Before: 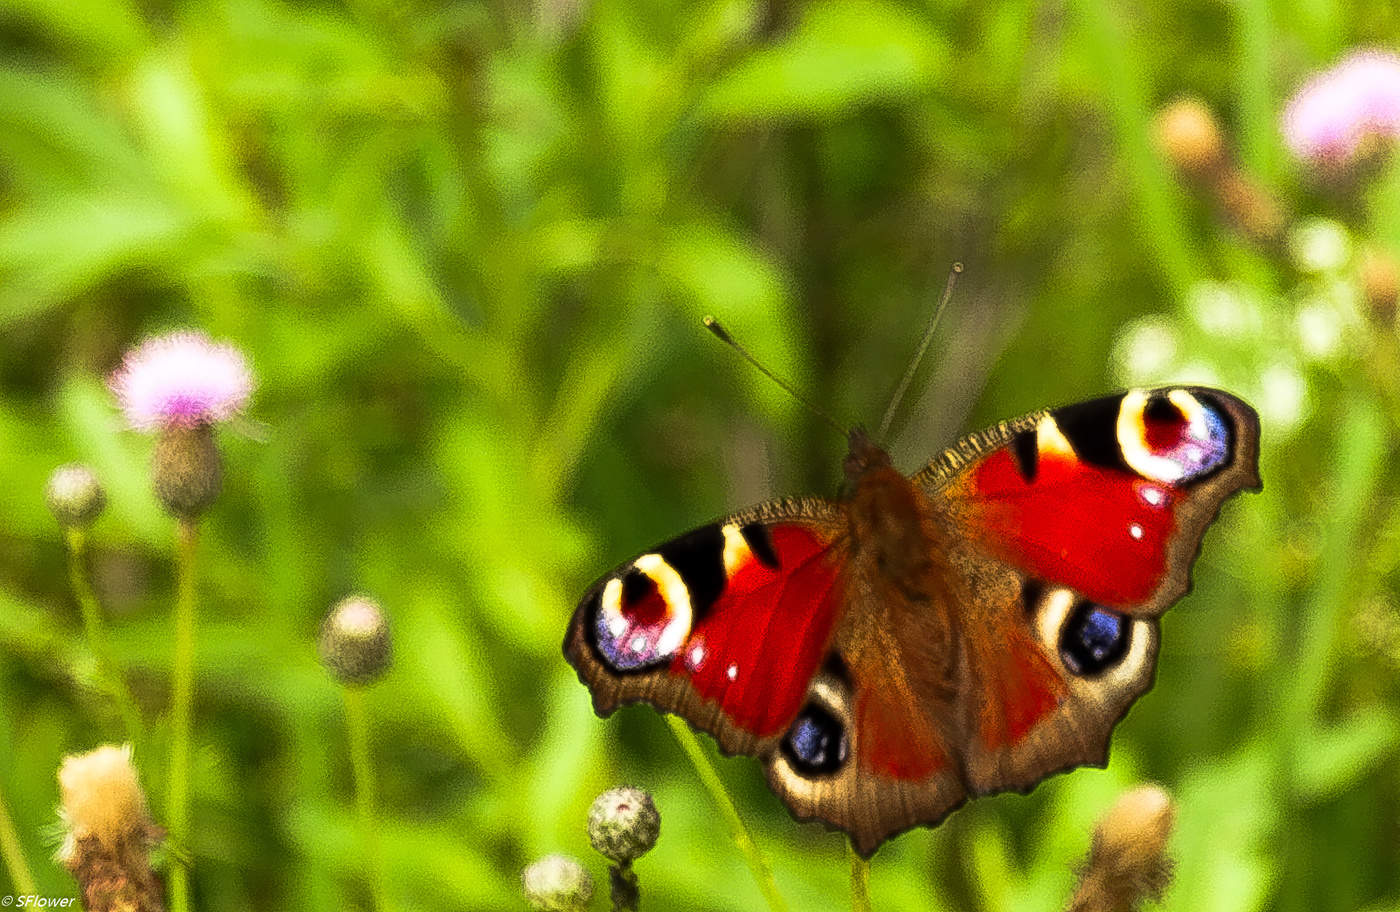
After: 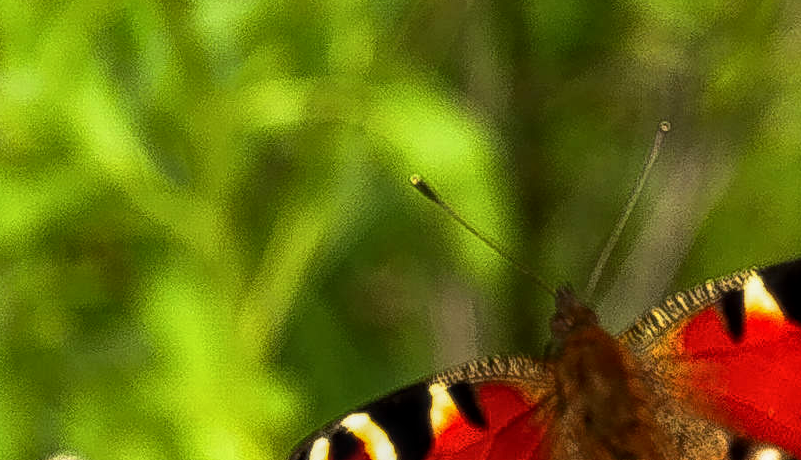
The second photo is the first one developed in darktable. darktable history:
local contrast: on, module defaults
crop: left 20.932%, top 15.471%, right 21.848%, bottom 34.081%
